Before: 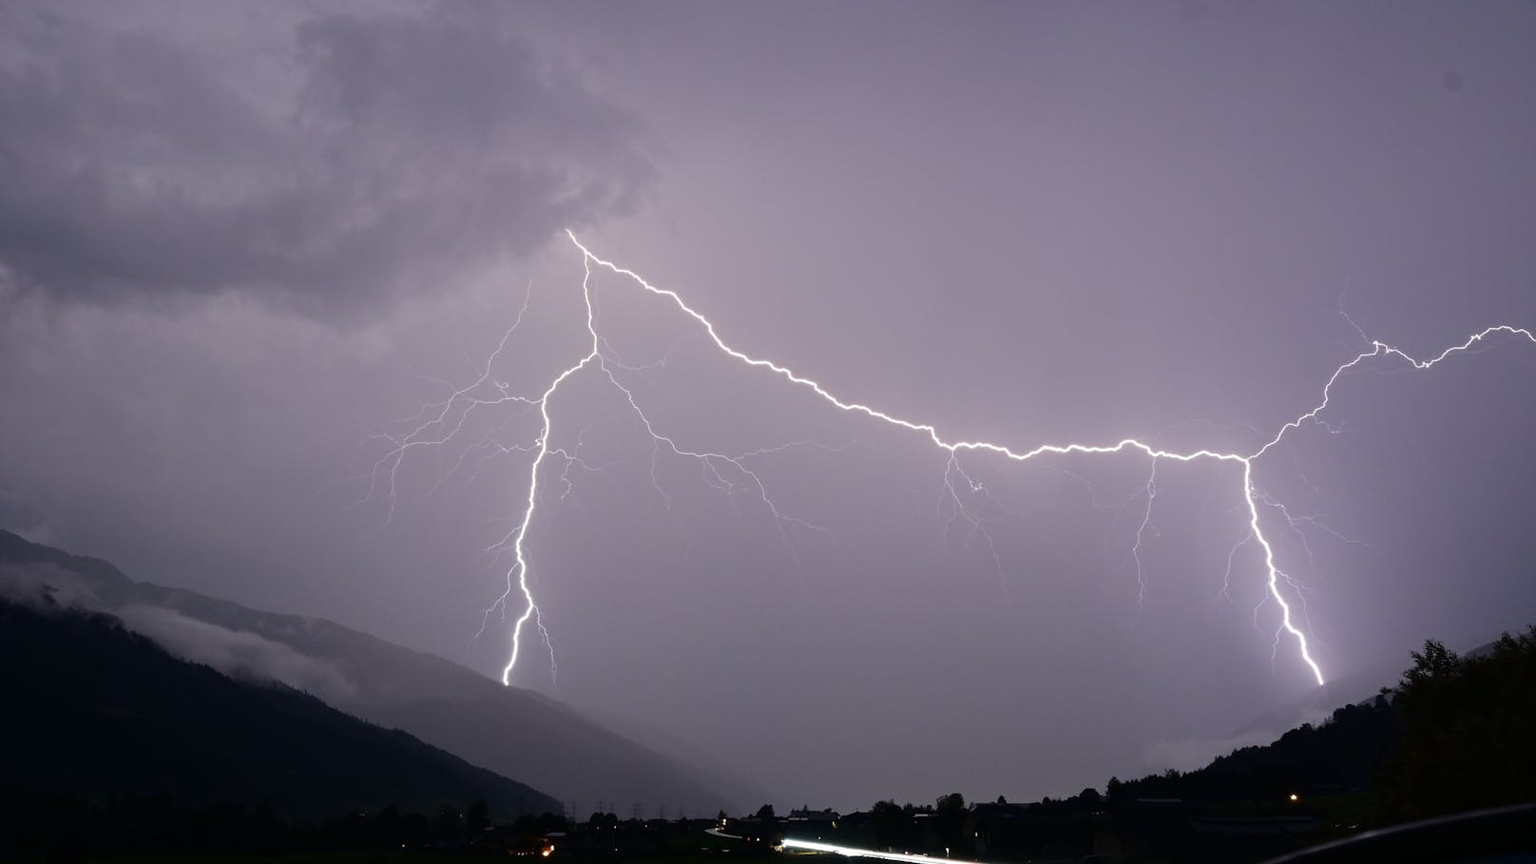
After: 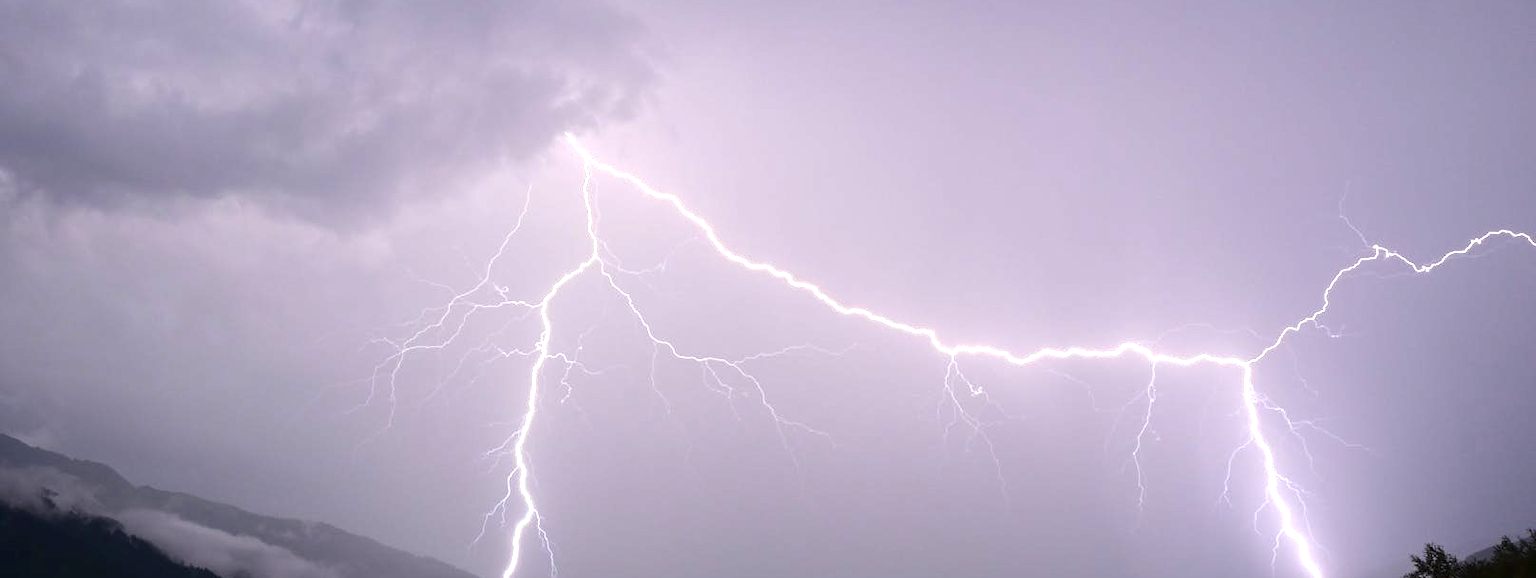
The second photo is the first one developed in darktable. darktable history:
crop: top 11.183%, bottom 21.758%
exposure: black level correction 0, exposure 1.121 EV, compensate exposure bias true, compensate highlight preservation false
